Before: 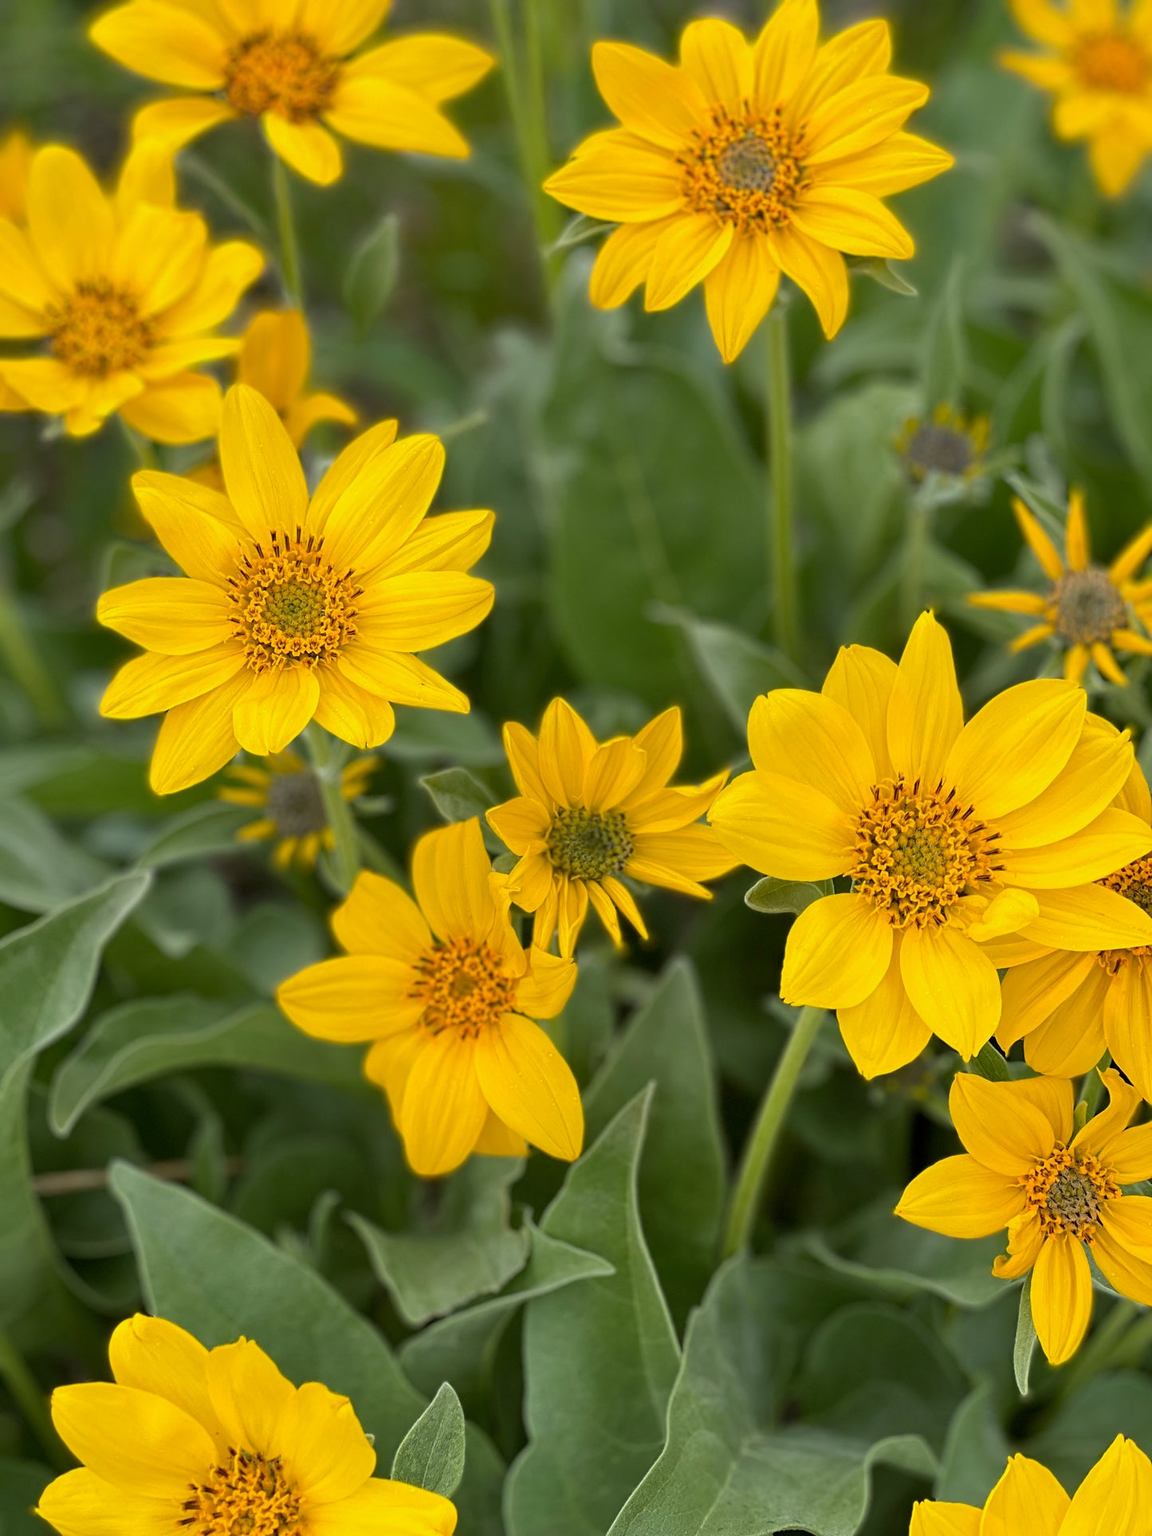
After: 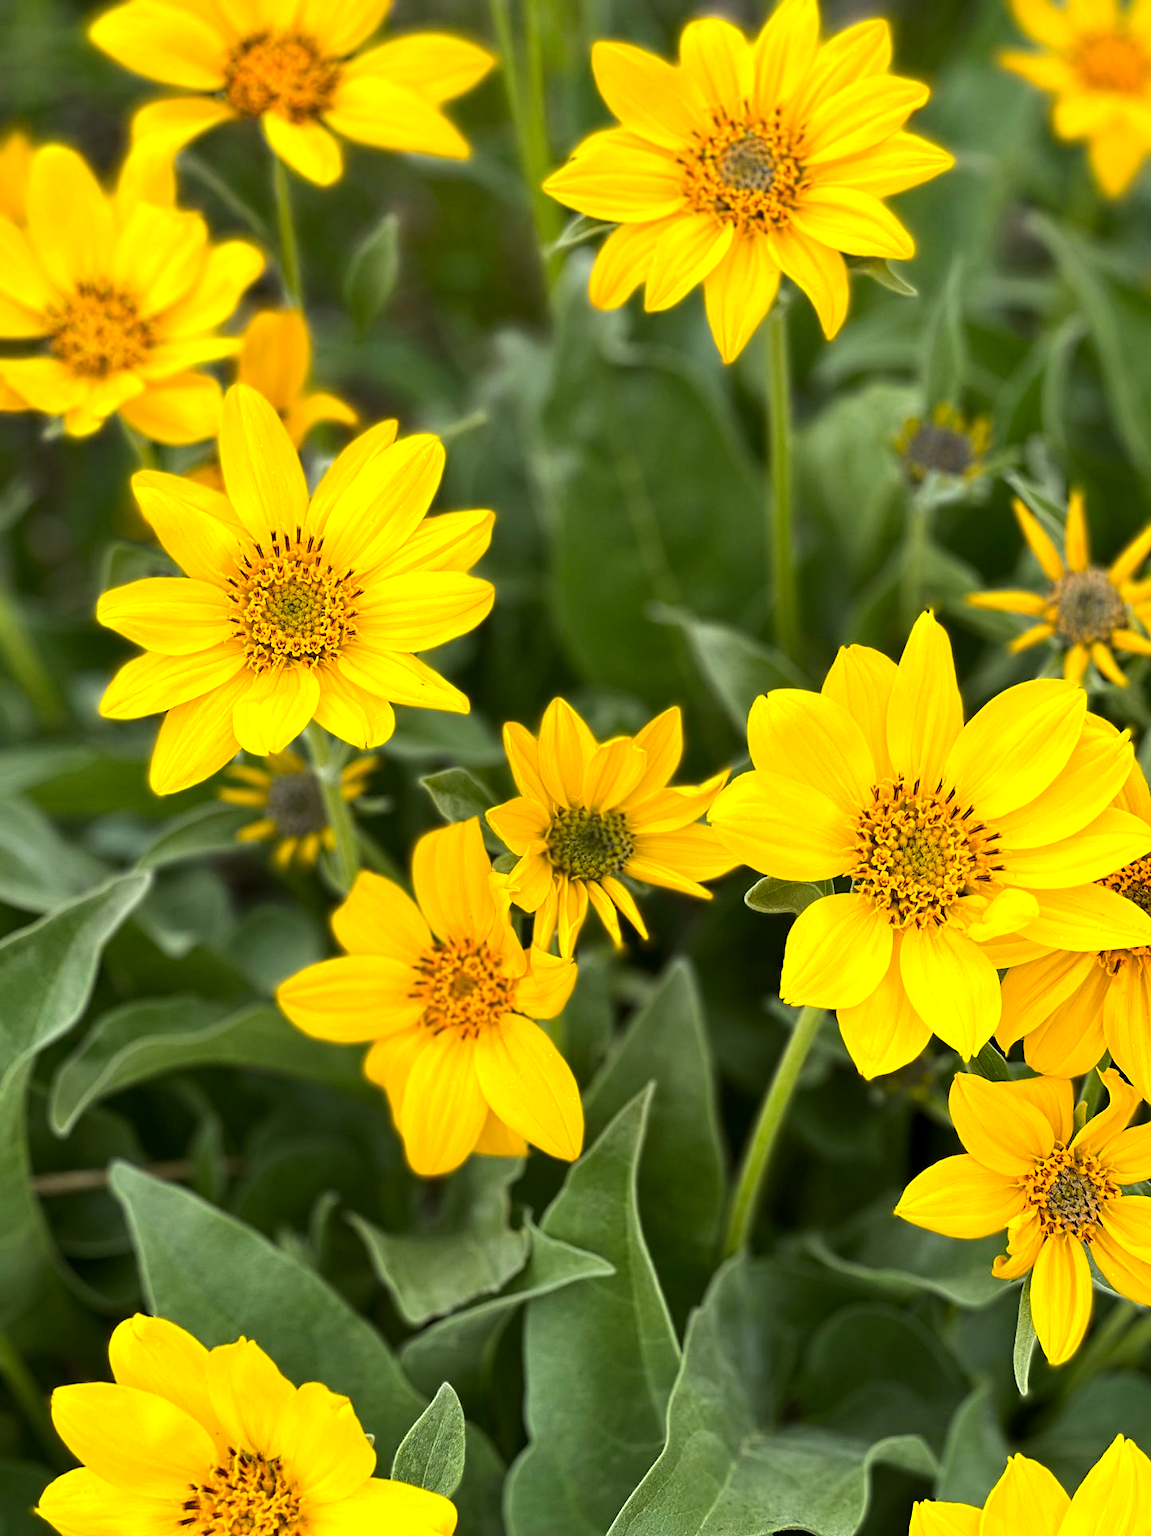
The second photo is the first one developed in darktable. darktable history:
contrast brightness saturation: saturation 0.133
exposure: black level correction 0.001, exposure 0.016 EV, compensate highlight preservation false
tone equalizer: -8 EV -0.731 EV, -7 EV -0.676 EV, -6 EV -0.584 EV, -5 EV -0.405 EV, -3 EV 0.388 EV, -2 EV 0.6 EV, -1 EV 0.677 EV, +0 EV 0.737 EV, edges refinement/feathering 500, mask exposure compensation -1.57 EV, preserve details no
